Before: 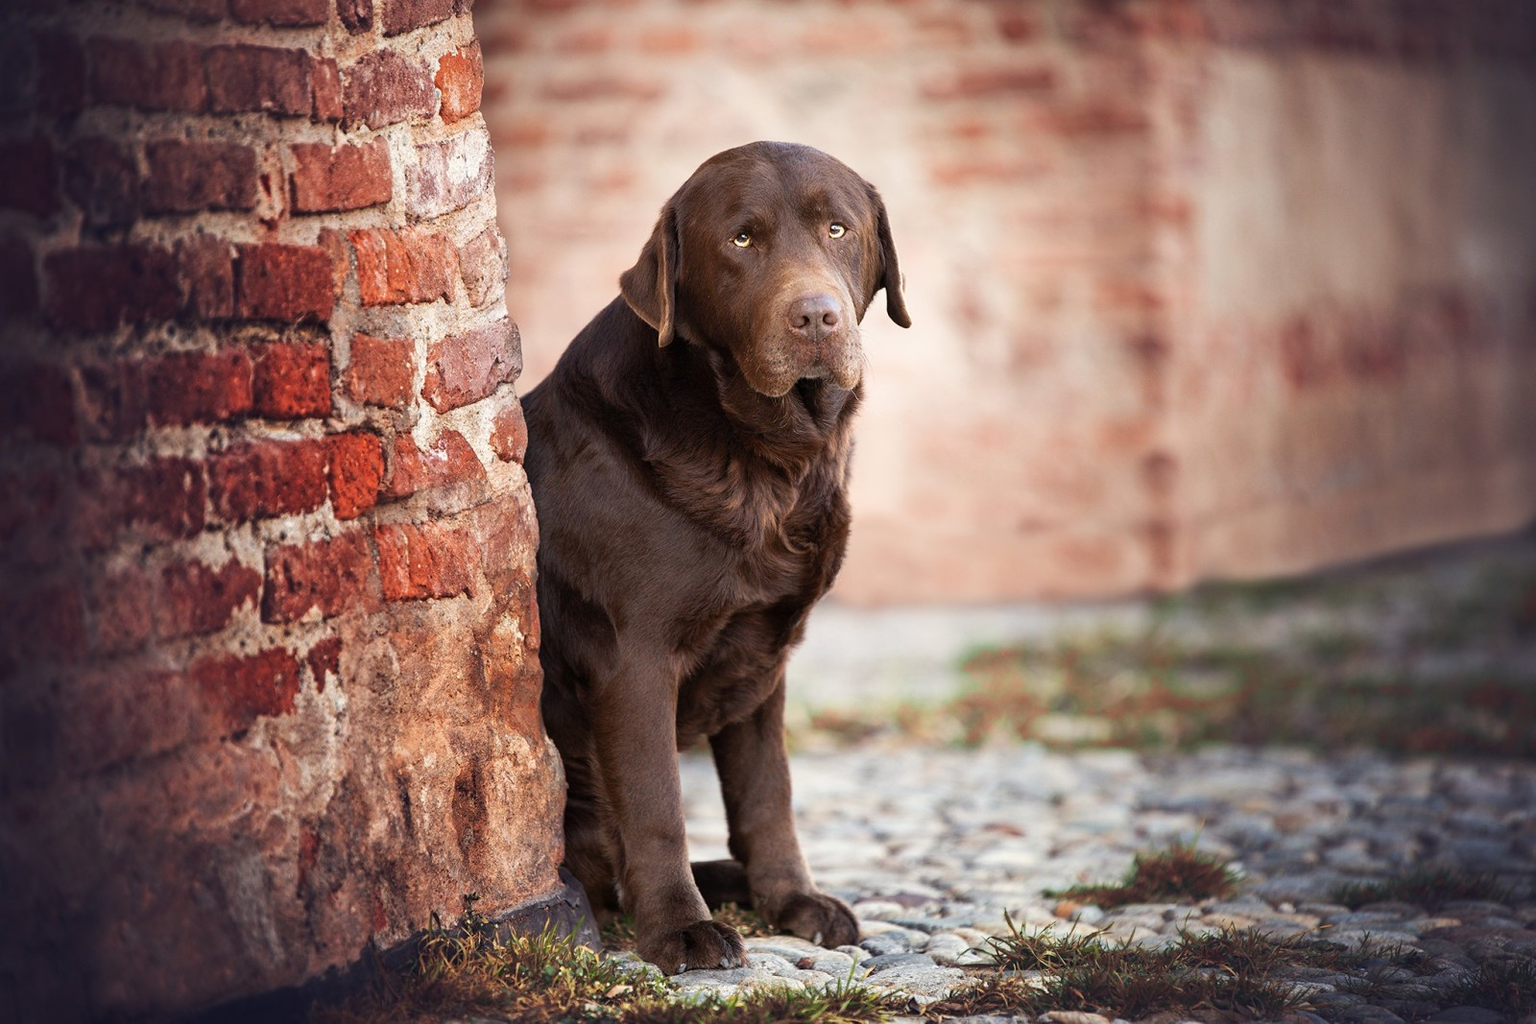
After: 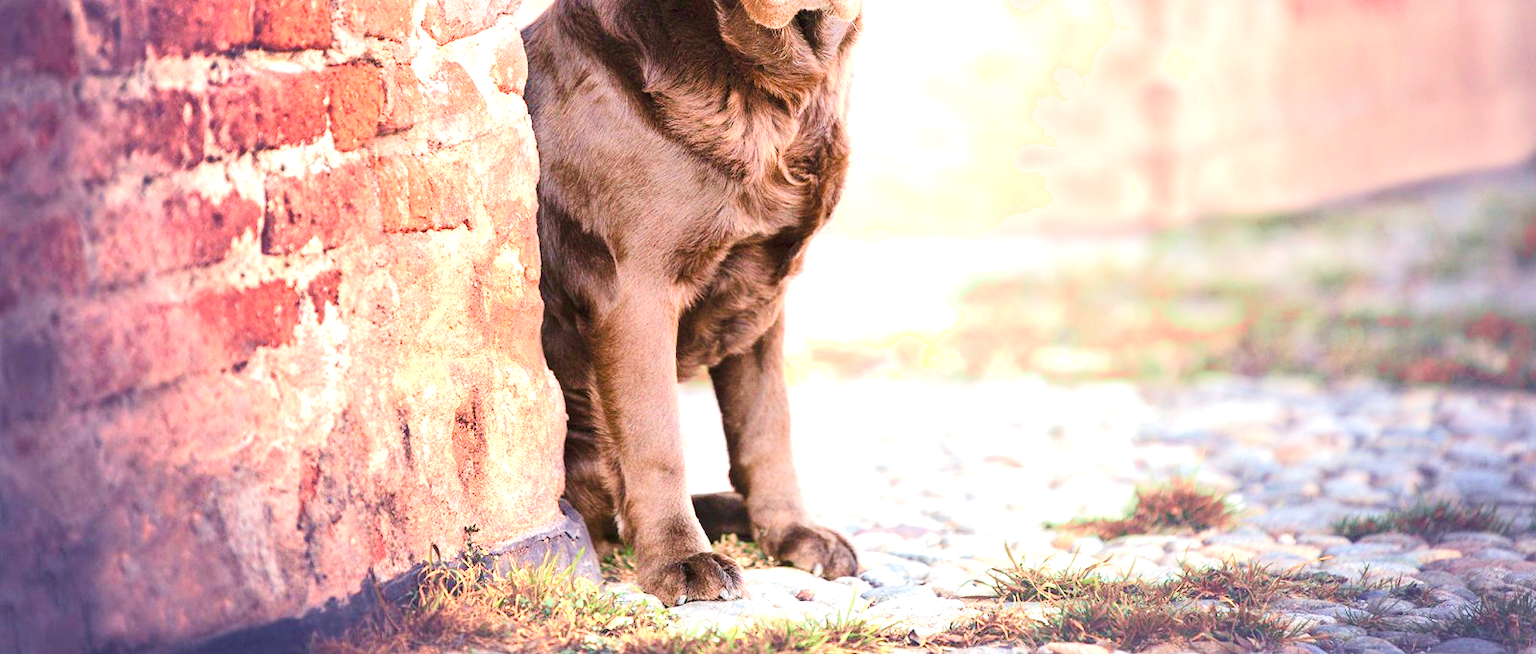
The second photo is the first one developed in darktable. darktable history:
shadows and highlights: shadows 0.562, highlights 40.27, highlights color adjustment 0.07%
contrast brightness saturation: brightness 0.153
tone equalizer: -7 EV 0.145 EV, -6 EV 0.61 EV, -5 EV 1.18 EV, -4 EV 1.31 EV, -3 EV 1.16 EV, -2 EV 0.6 EV, -1 EV 0.165 EV, edges refinement/feathering 500, mask exposure compensation -1.57 EV, preserve details no
velvia: on, module defaults
crop and rotate: top 36.053%
local contrast: mode bilateral grid, contrast 99, coarseness 100, detail 165%, midtone range 0.2
color balance rgb: shadows lift › chroma 0.911%, shadows lift › hue 110.54°, perceptual saturation grading › global saturation 20%, perceptual saturation grading › highlights -25.777%, perceptual saturation grading › shadows 25.577%, contrast -10.356%
exposure: black level correction 0, exposure 1.3 EV, compensate highlight preservation false
